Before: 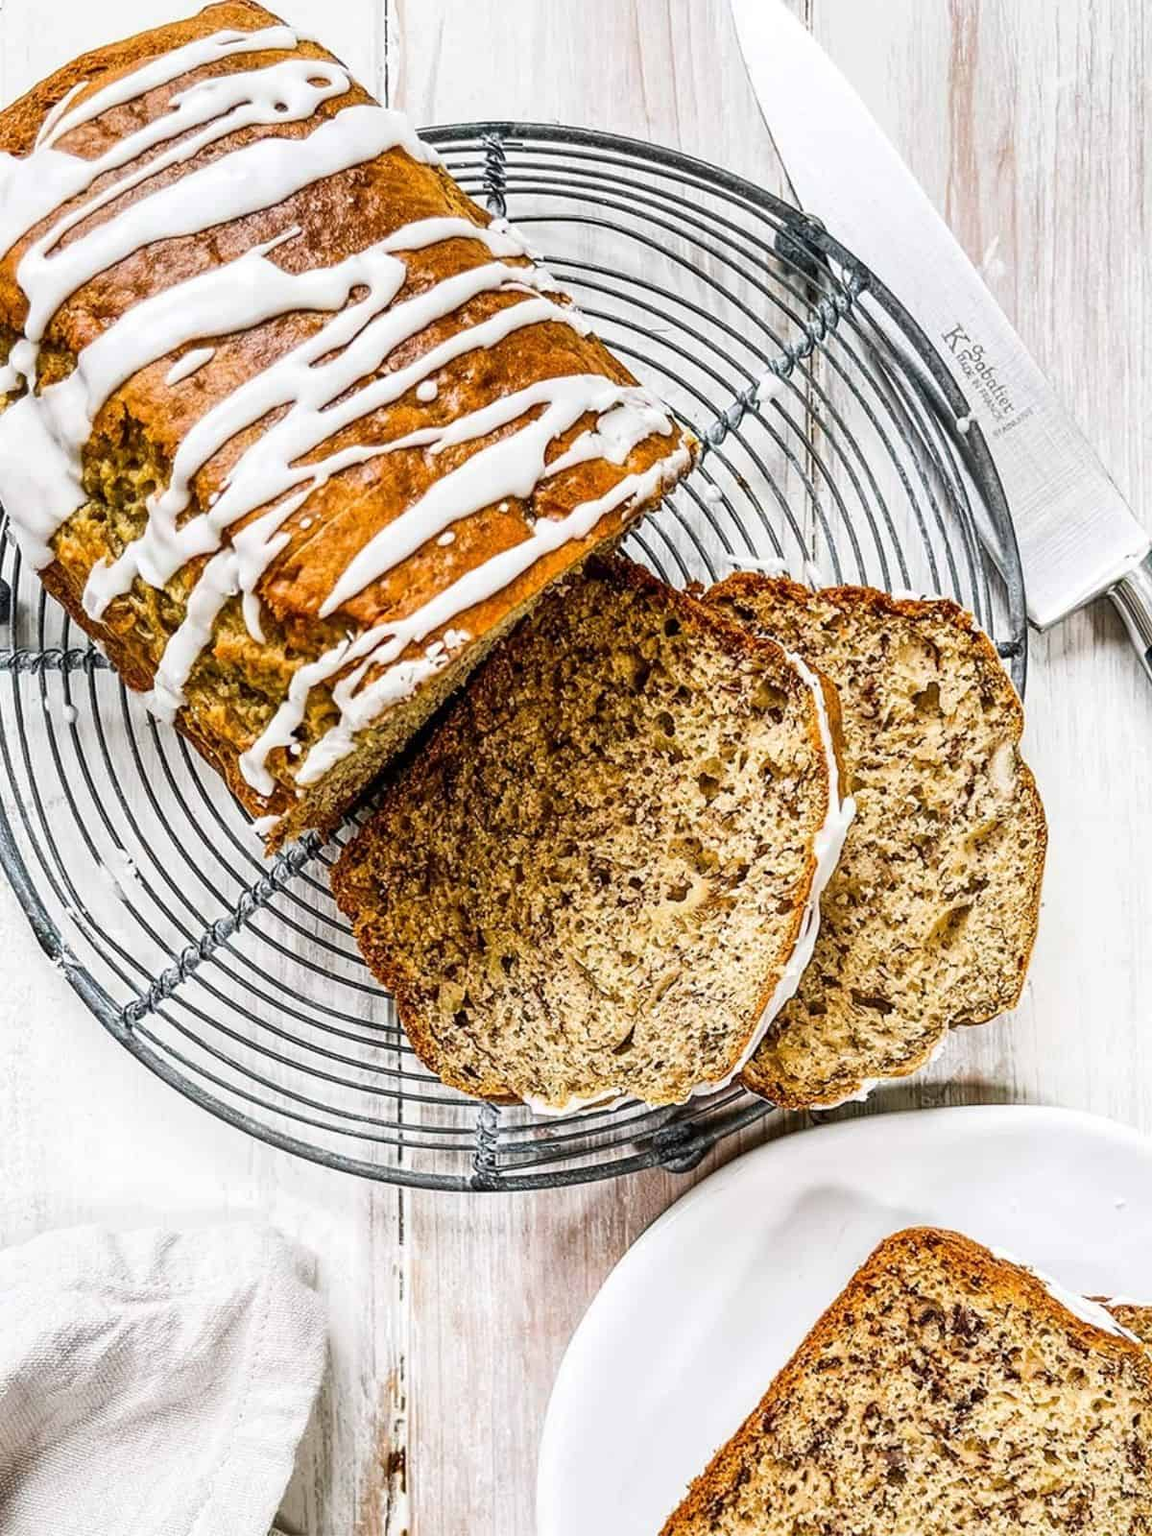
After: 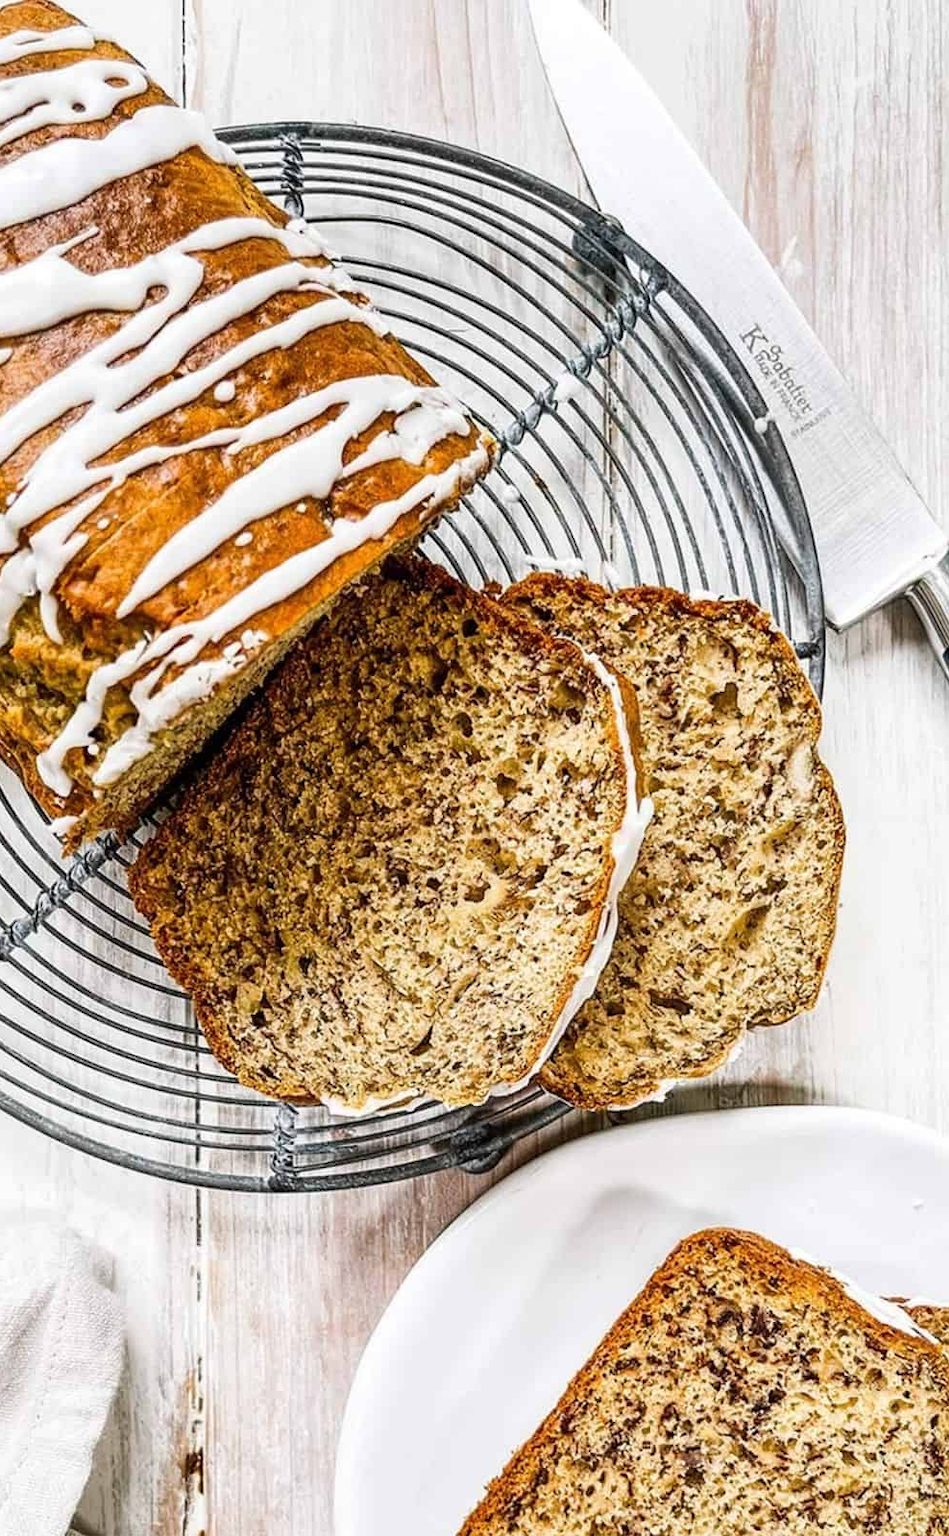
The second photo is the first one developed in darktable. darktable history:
crop: left 17.645%, bottom 0.039%
